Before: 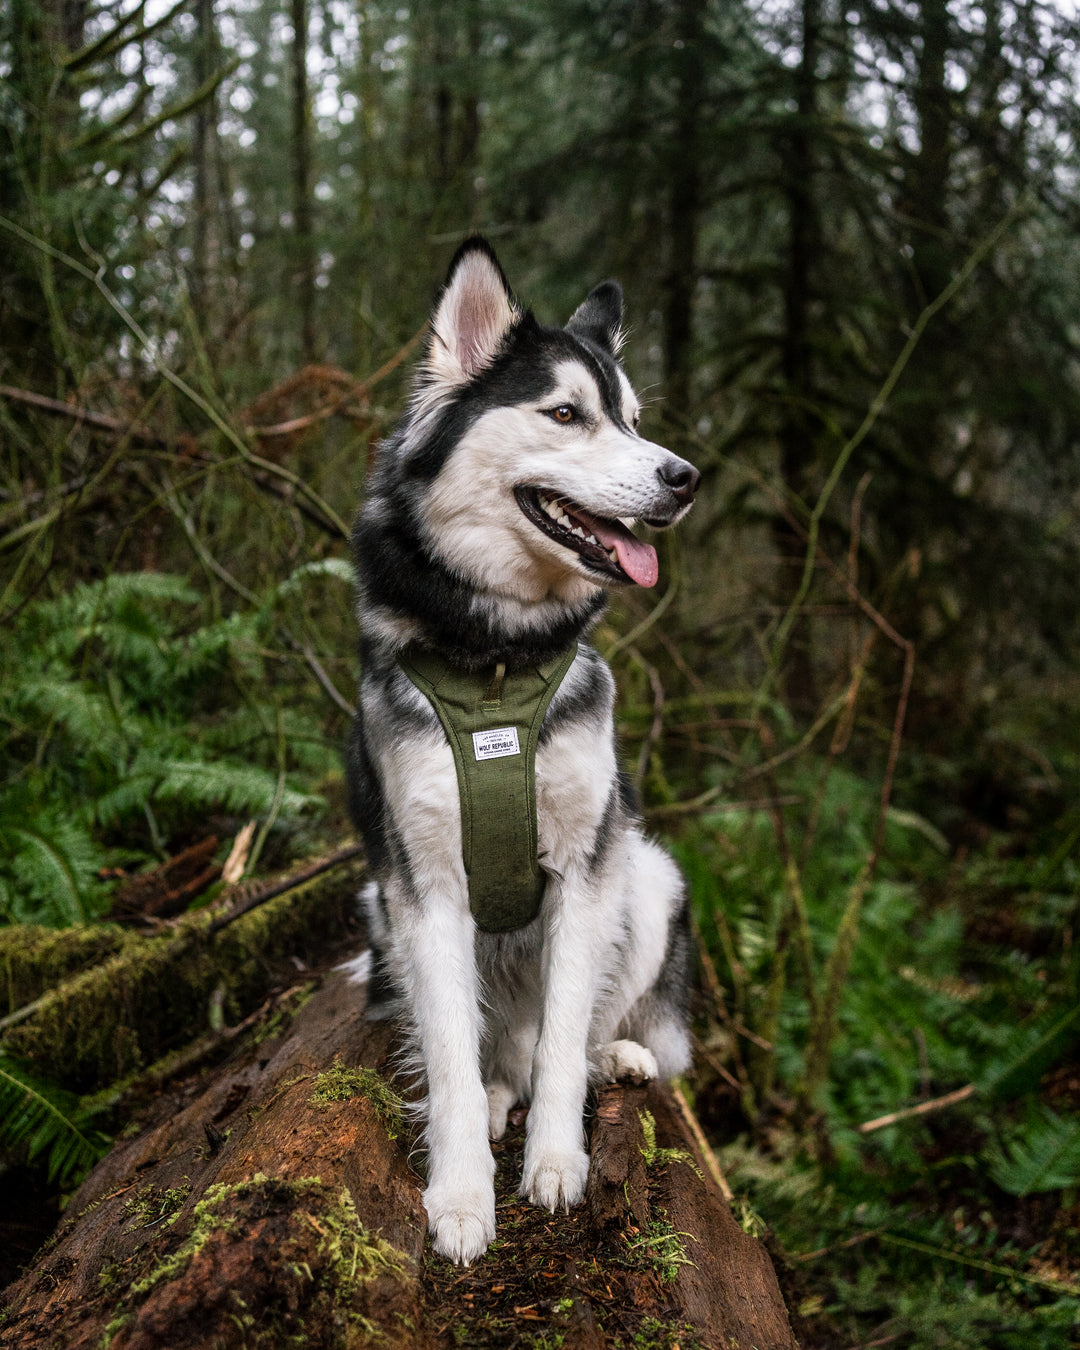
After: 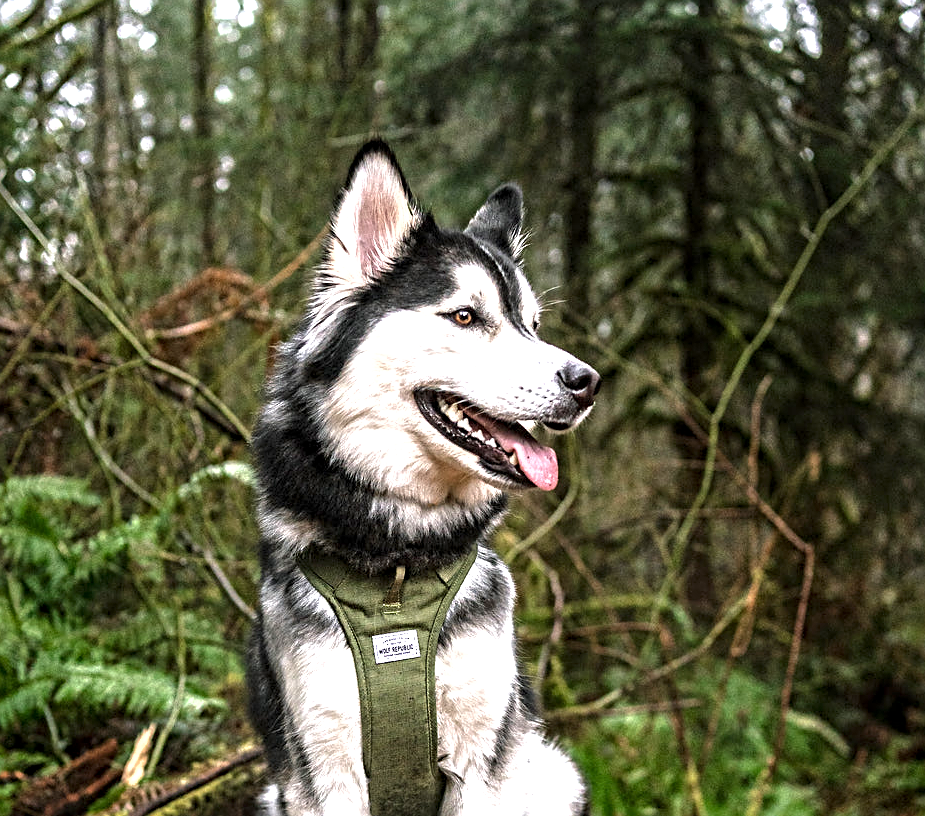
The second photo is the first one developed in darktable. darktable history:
crop and rotate: left 9.345%, top 7.22%, right 4.982%, bottom 32.331%
exposure: exposure 1.137 EV, compensate highlight preservation false
contrast equalizer: y [[0.5, 0.5, 0.501, 0.63, 0.504, 0.5], [0.5 ×6], [0.5 ×6], [0 ×6], [0 ×6]]
sharpen: on, module defaults
shadows and highlights: shadows 10, white point adjustment 1, highlights -40
tone equalizer: on, module defaults
